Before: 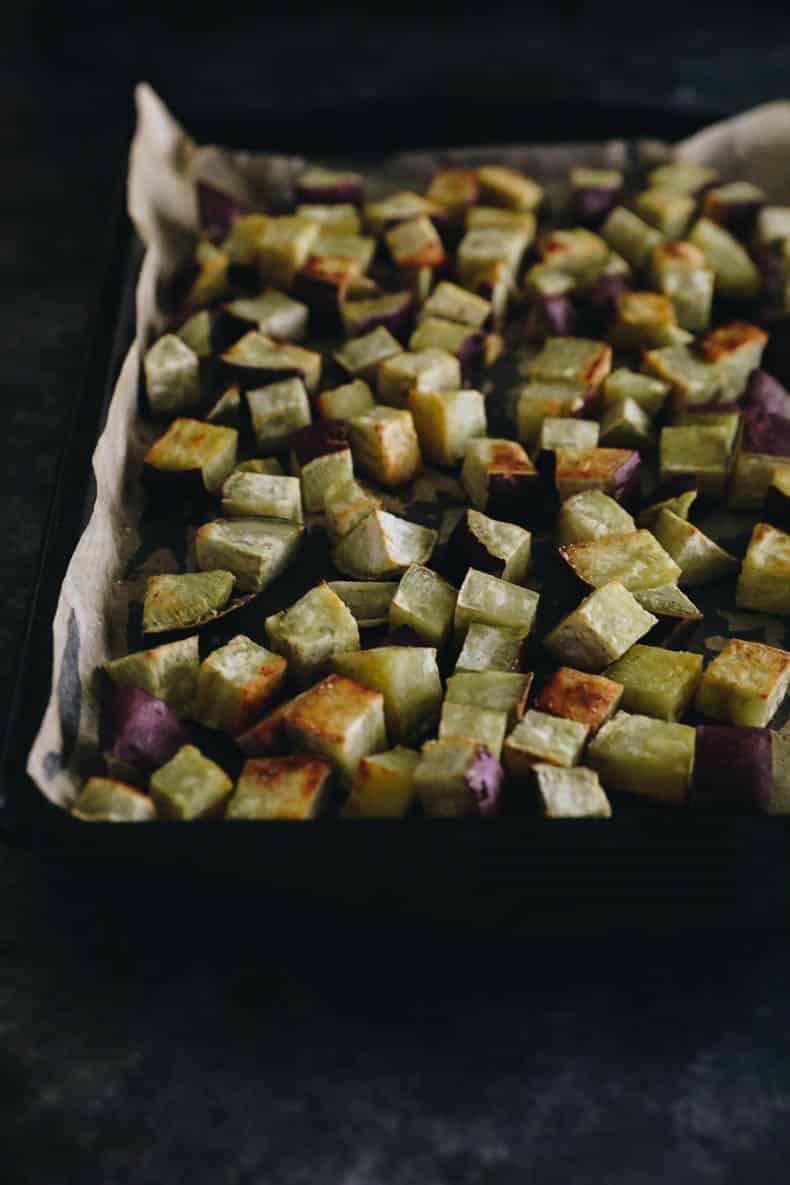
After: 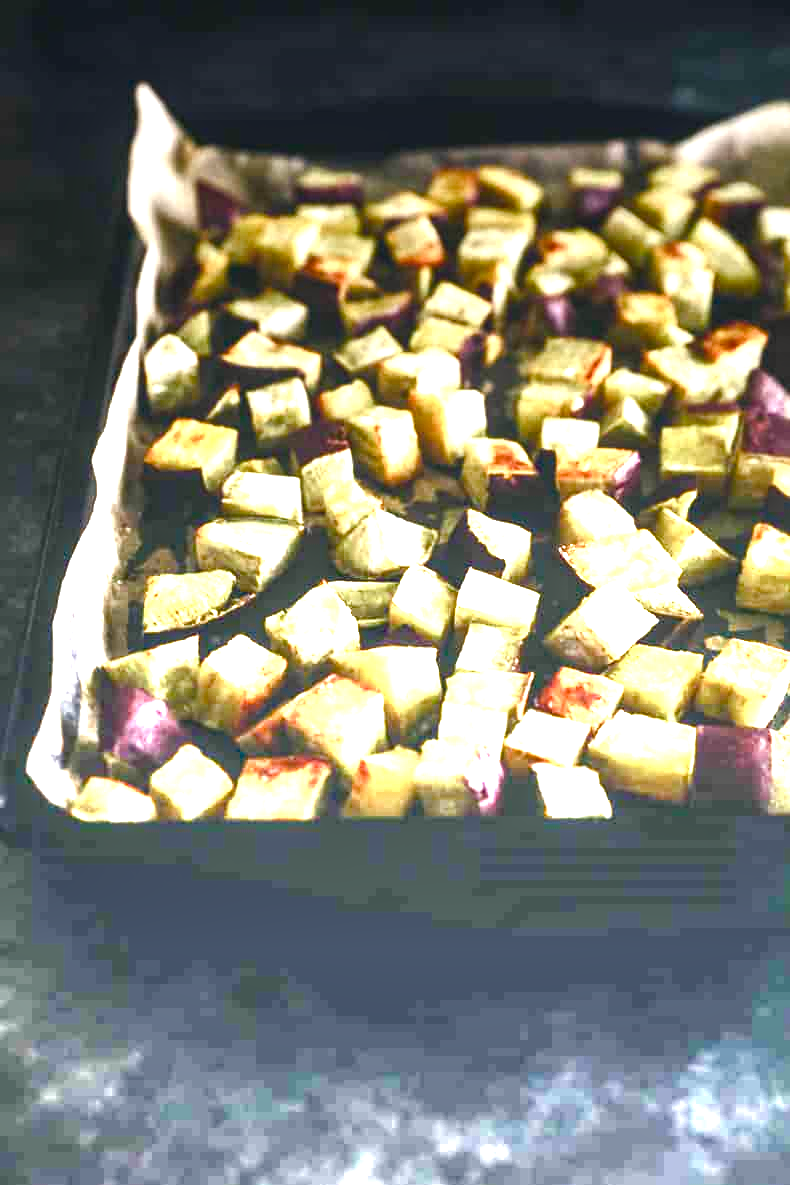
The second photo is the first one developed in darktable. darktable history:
graduated density: density -3.9 EV
local contrast: on, module defaults
exposure: black level correction 0, exposure 1.45 EV, compensate exposure bias true, compensate highlight preservation false
contrast equalizer: octaves 7, y [[0.6 ×6], [0.55 ×6], [0 ×6], [0 ×6], [0 ×6]], mix -0.2
color balance rgb: perceptual saturation grading › highlights -29.58%, perceptual saturation grading › mid-tones 29.47%, perceptual saturation grading › shadows 59.73%, perceptual brilliance grading › global brilliance -17.79%, perceptual brilliance grading › highlights 28.73%, global vibrance 15.44%
